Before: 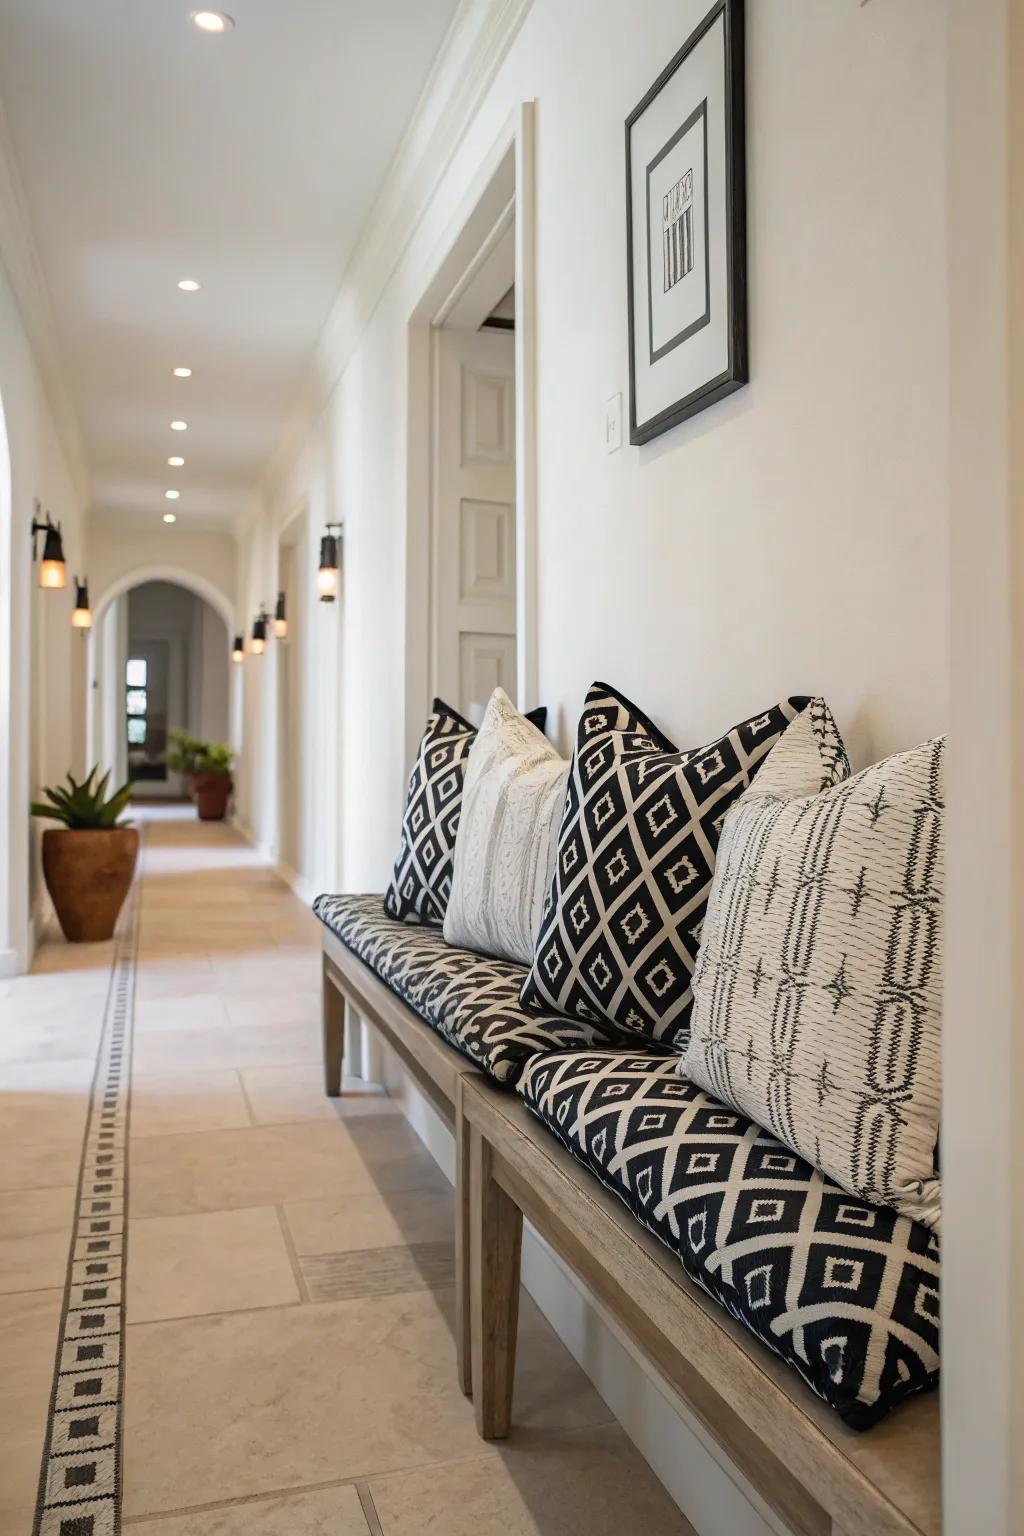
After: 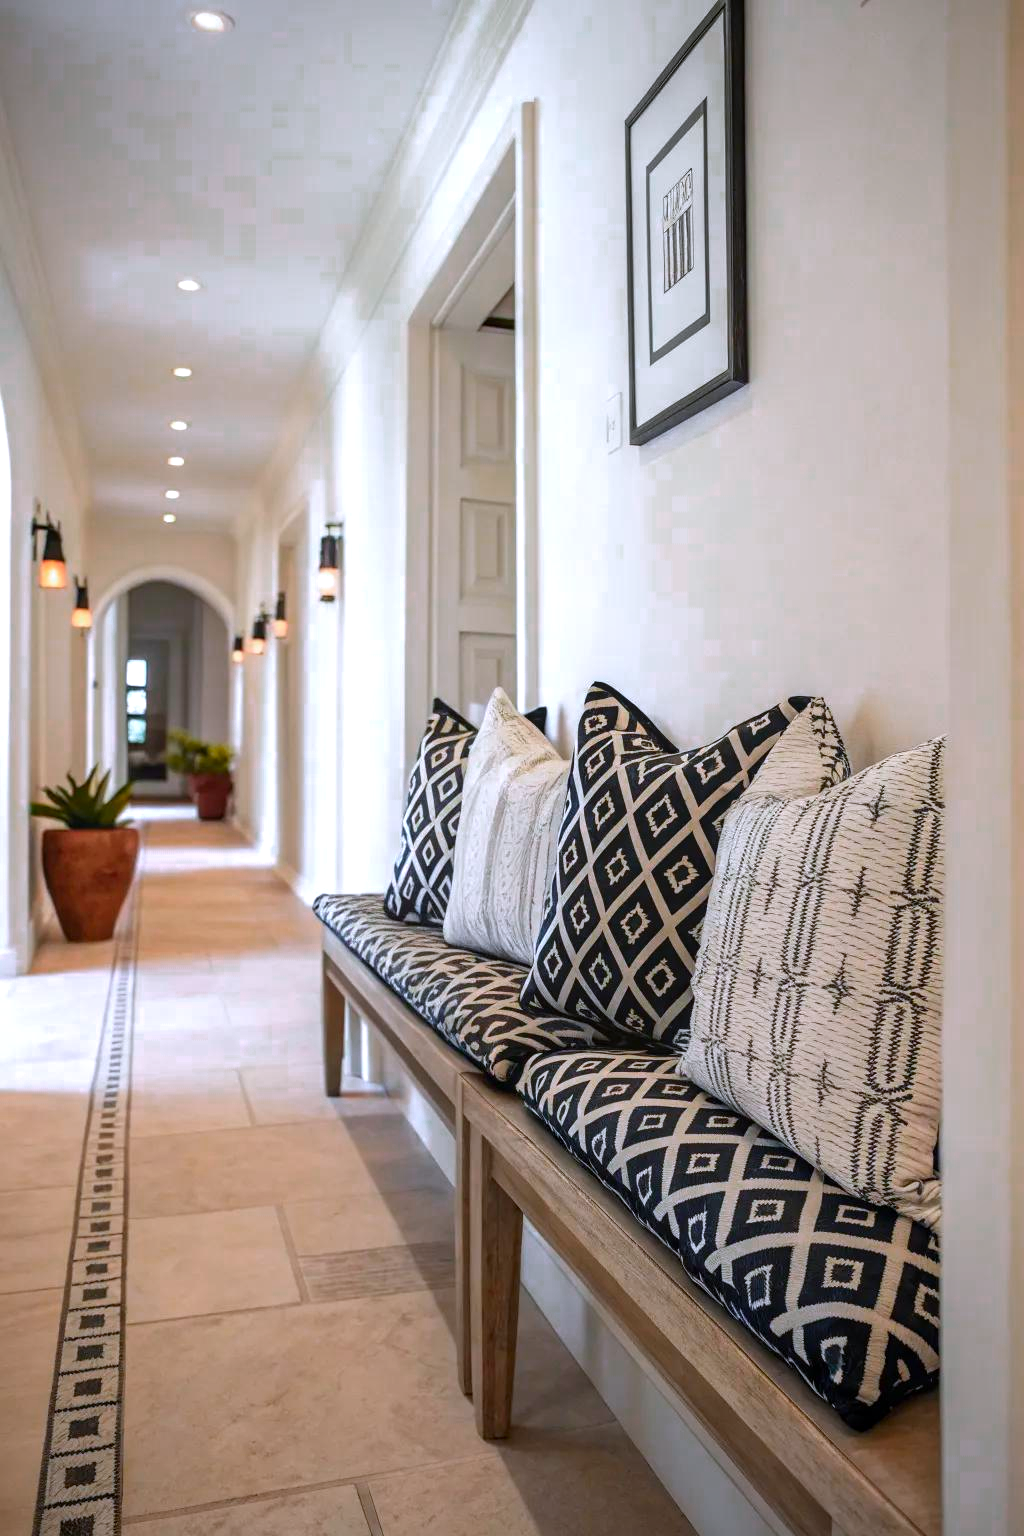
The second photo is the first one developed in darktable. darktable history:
vignetting: fall-off radius 62.68%, saturation -0.026
color calibration: illuminant as shot in camera, x 0.358, y 0.373, temperature 4628.91 K
color zones: curves: ch0 [(0.473, 0.374) (0.742, 0.784)]; ch1 [(0.354, 0.737) (0.742, 0.705)]; ch2 [(0.318, 0.421) (0.758, 0.532)]
local contrast: detail 117%
